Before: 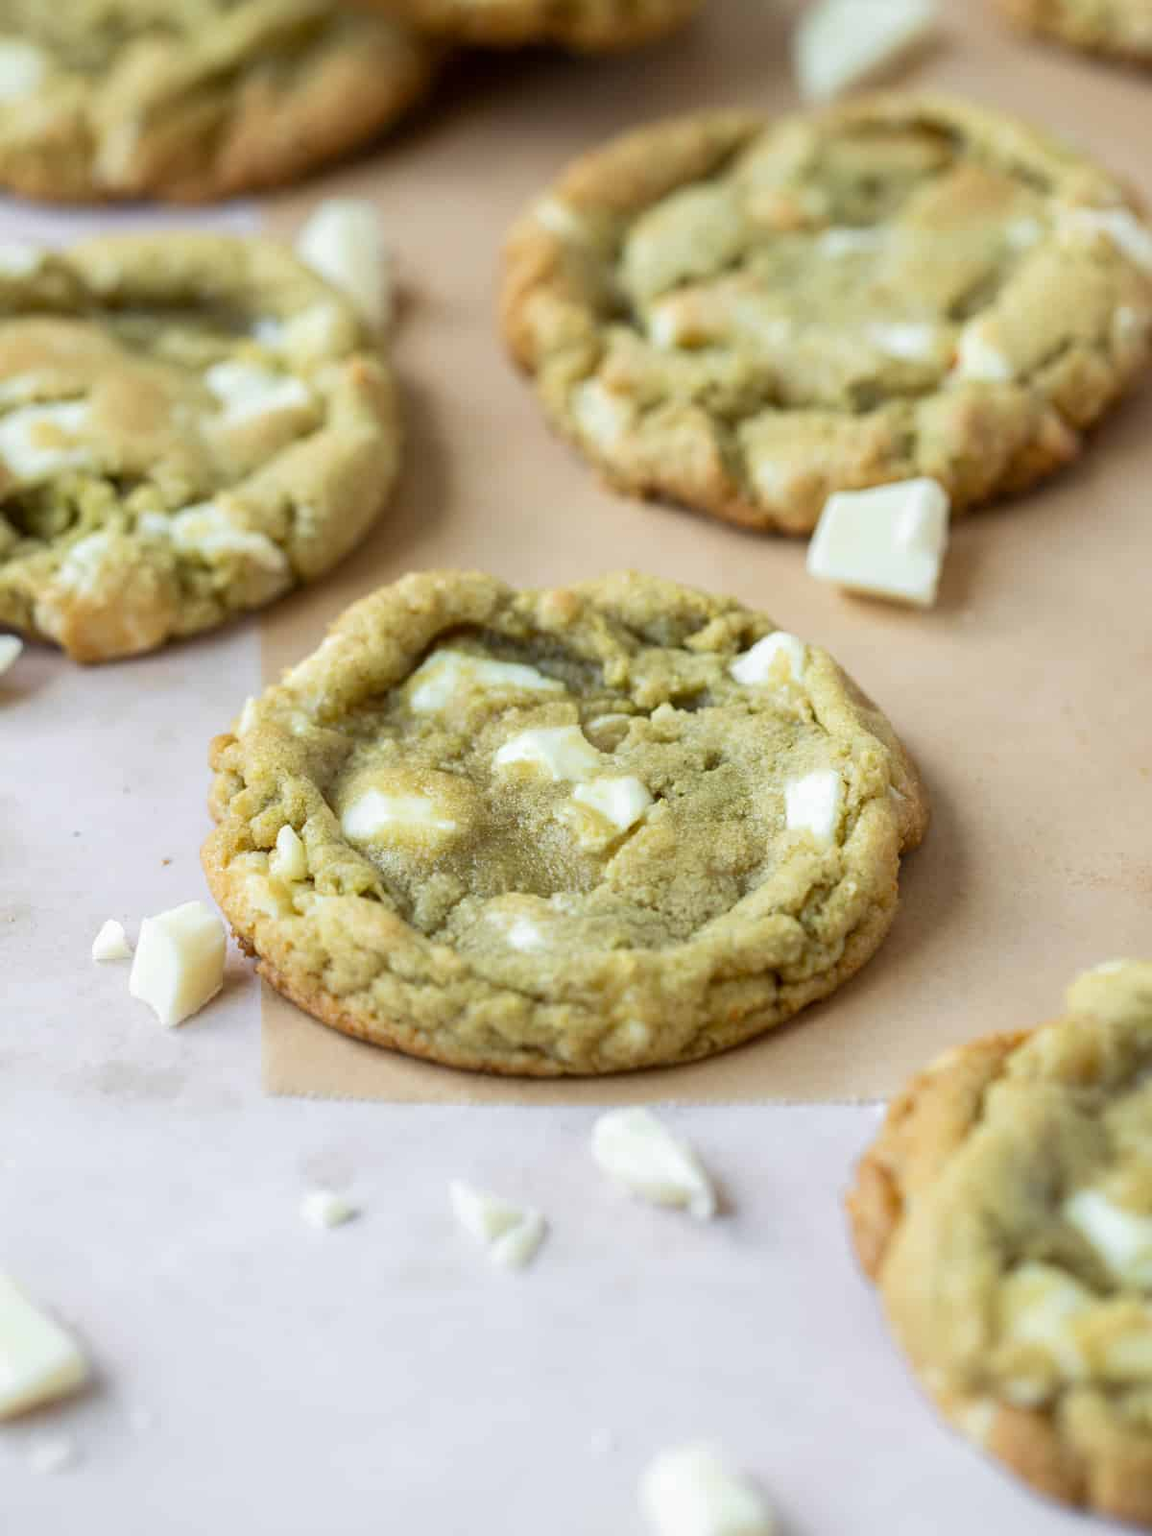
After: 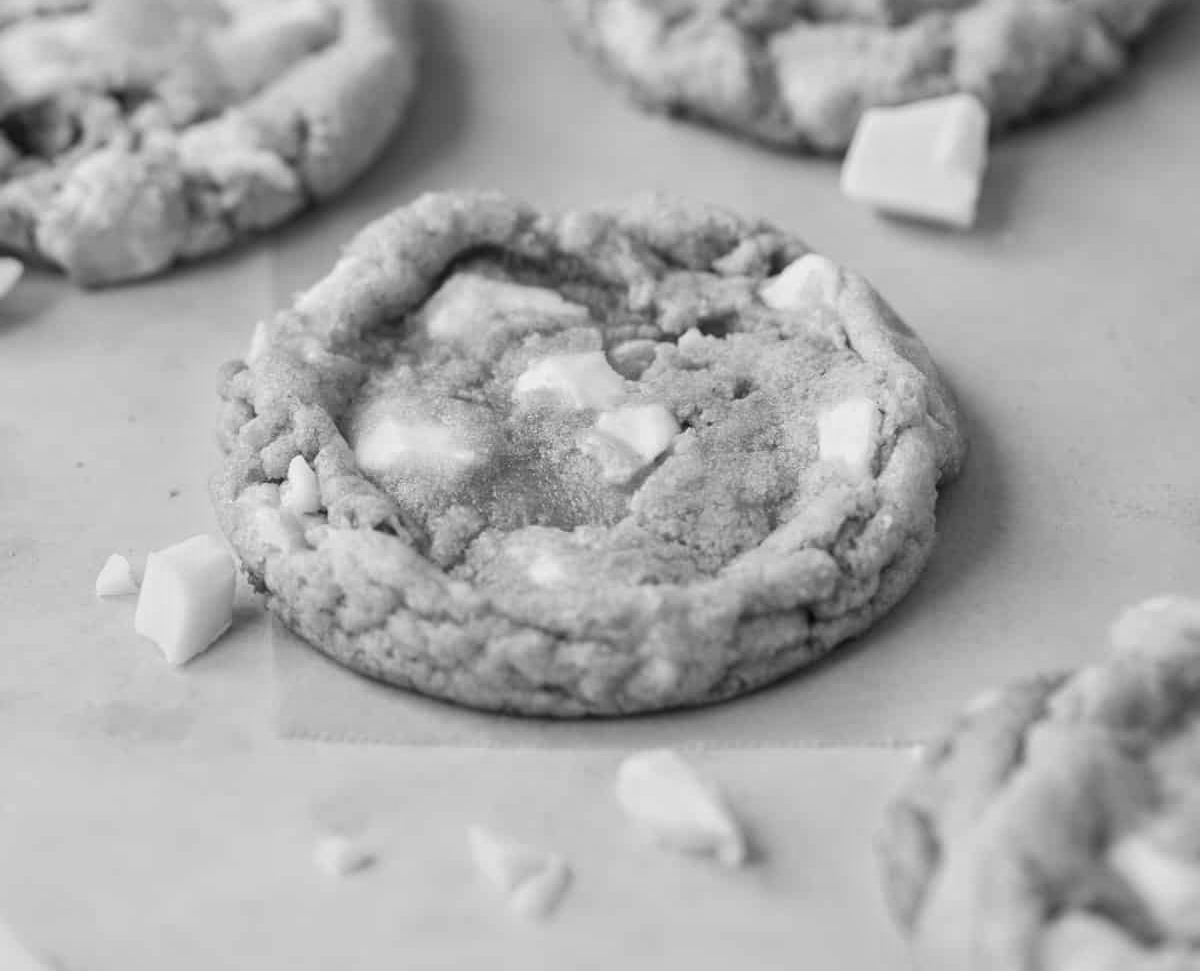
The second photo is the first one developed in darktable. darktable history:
crop and rotate: top 25.357%, bottom 13.942%
monochrome: a 26.22, b 42.67, size 0.8
